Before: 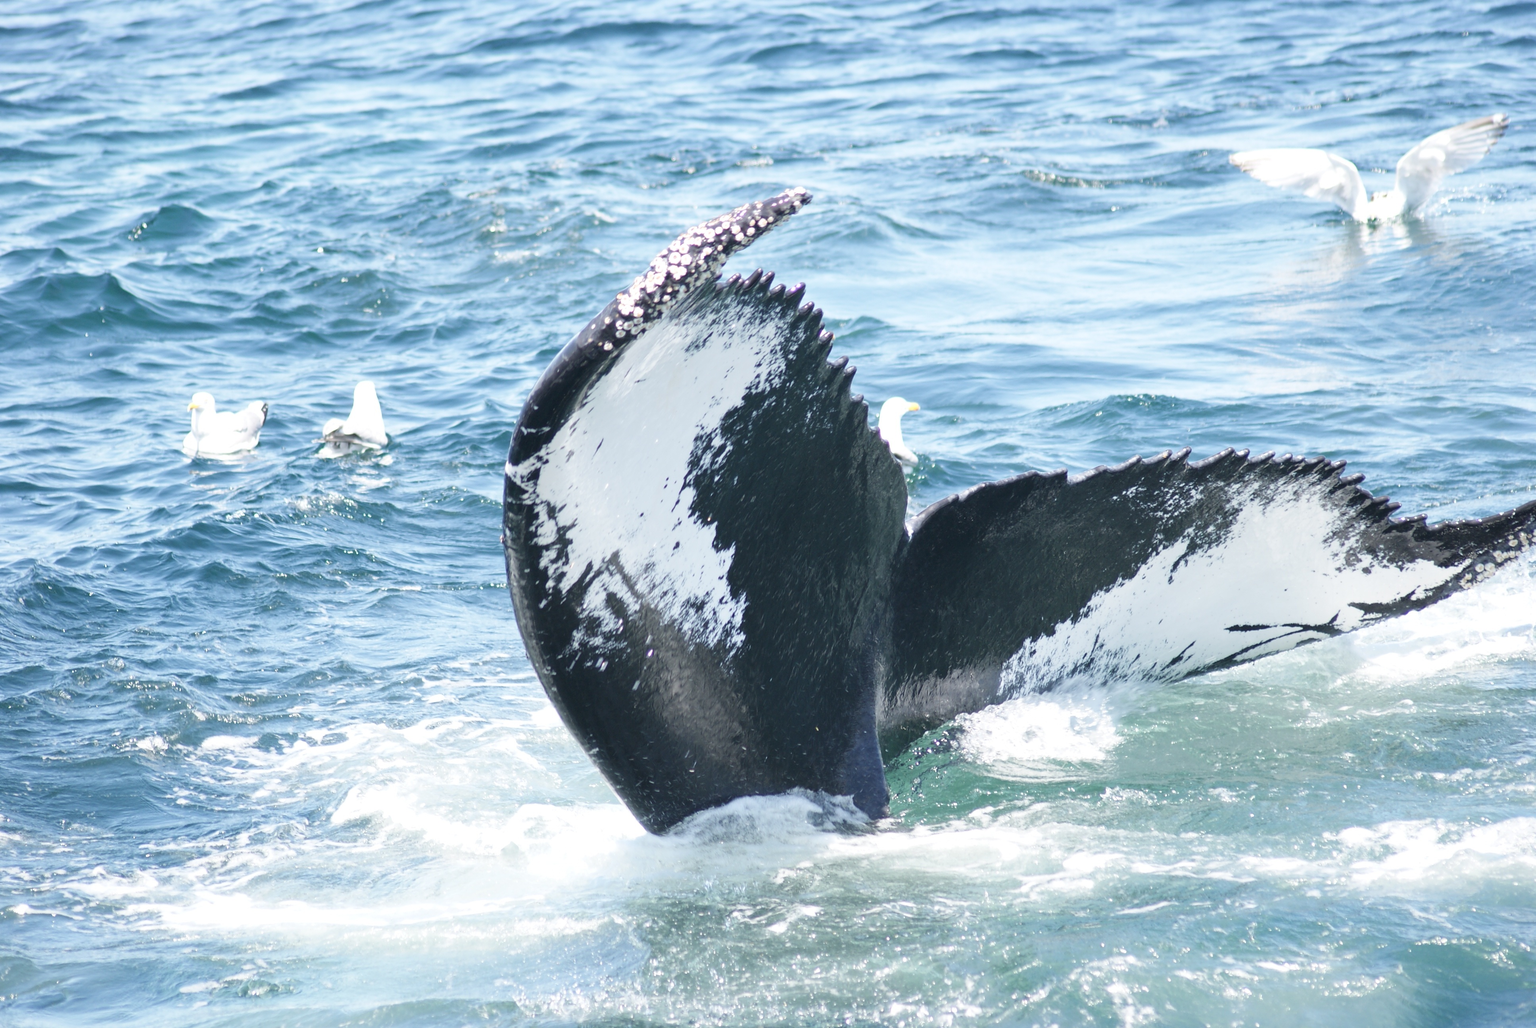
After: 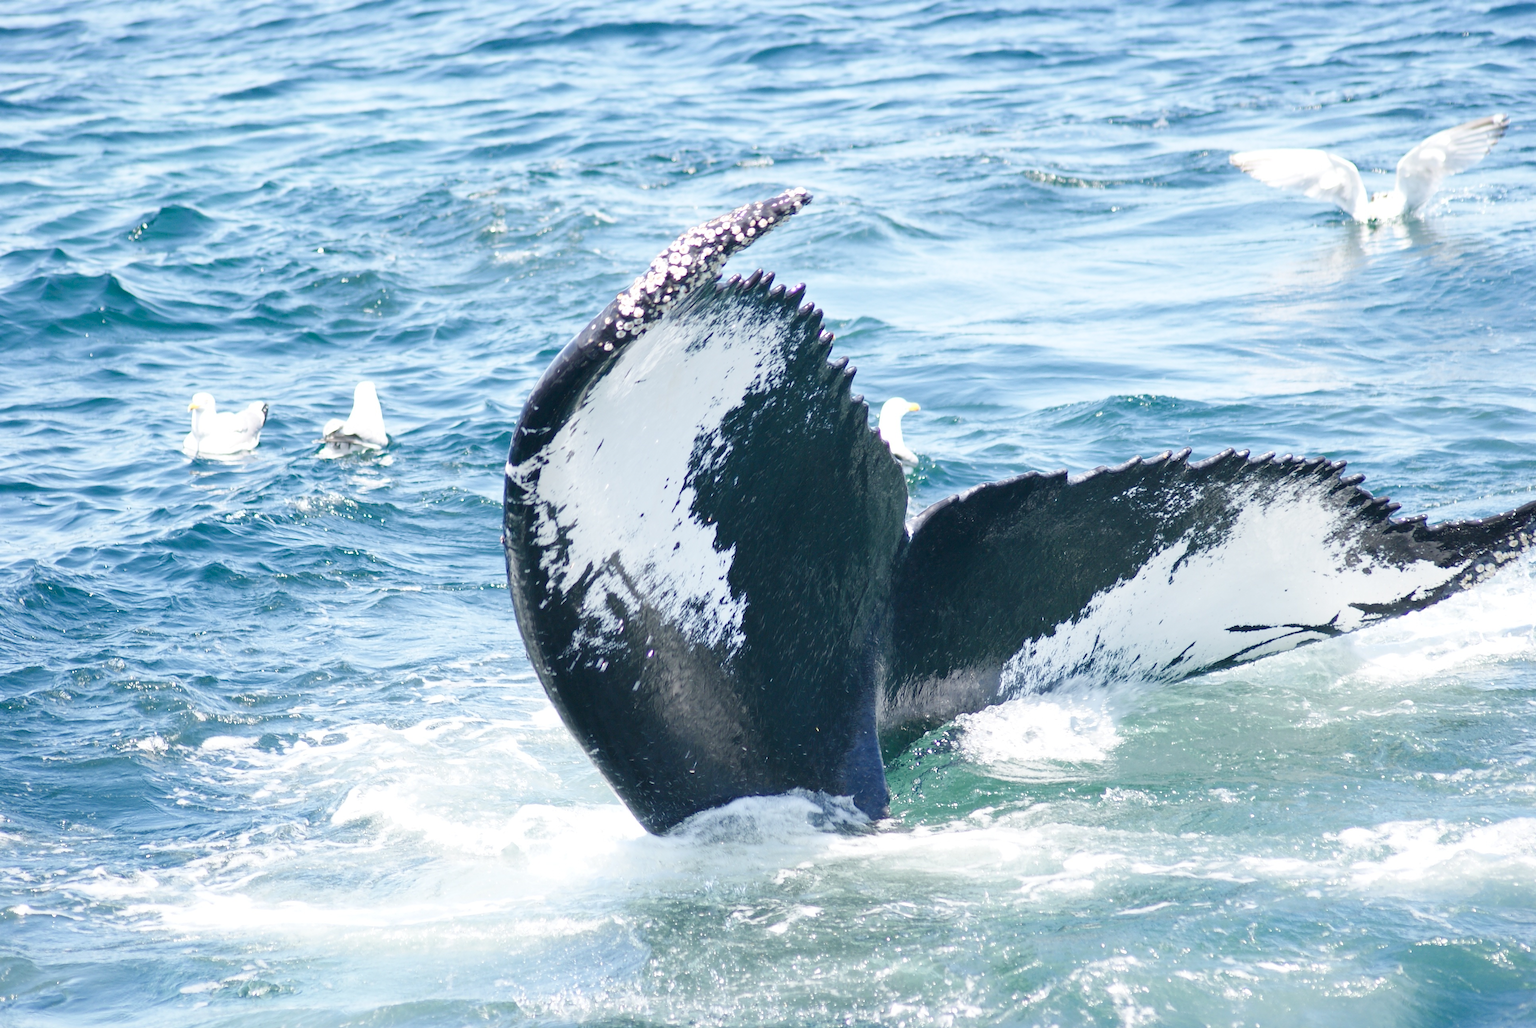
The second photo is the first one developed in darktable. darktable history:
sharpen: radius 1.255, amount 0.288, threshold 0.193
color balance rgb: perceptual saturation grading › global saturation 20%, perceptual saturation grading › highlights -25.053%, perceptual saturation grading › shadows 50.203%
contrast brightness saturation: contrast 0.075
